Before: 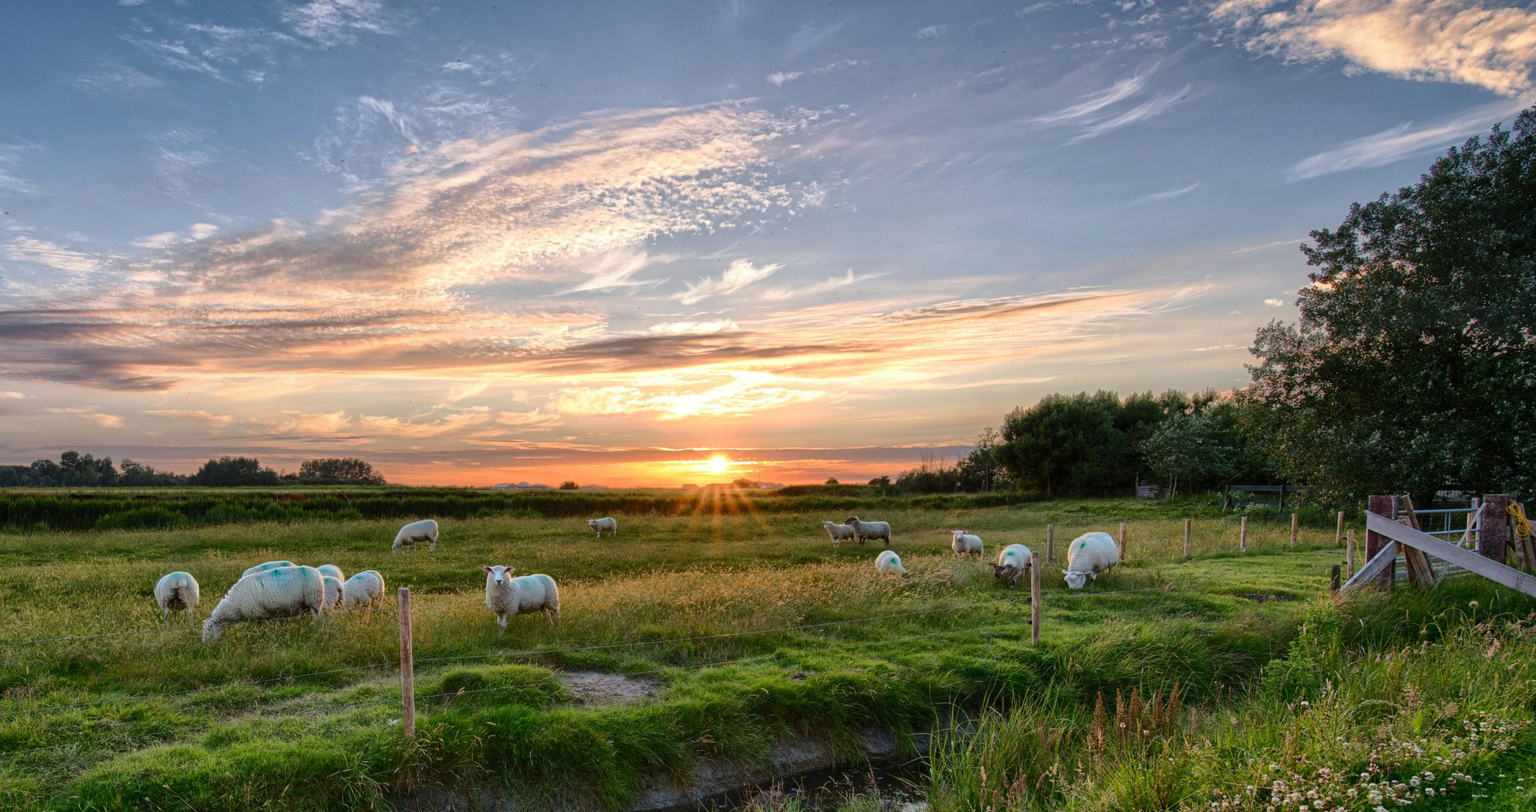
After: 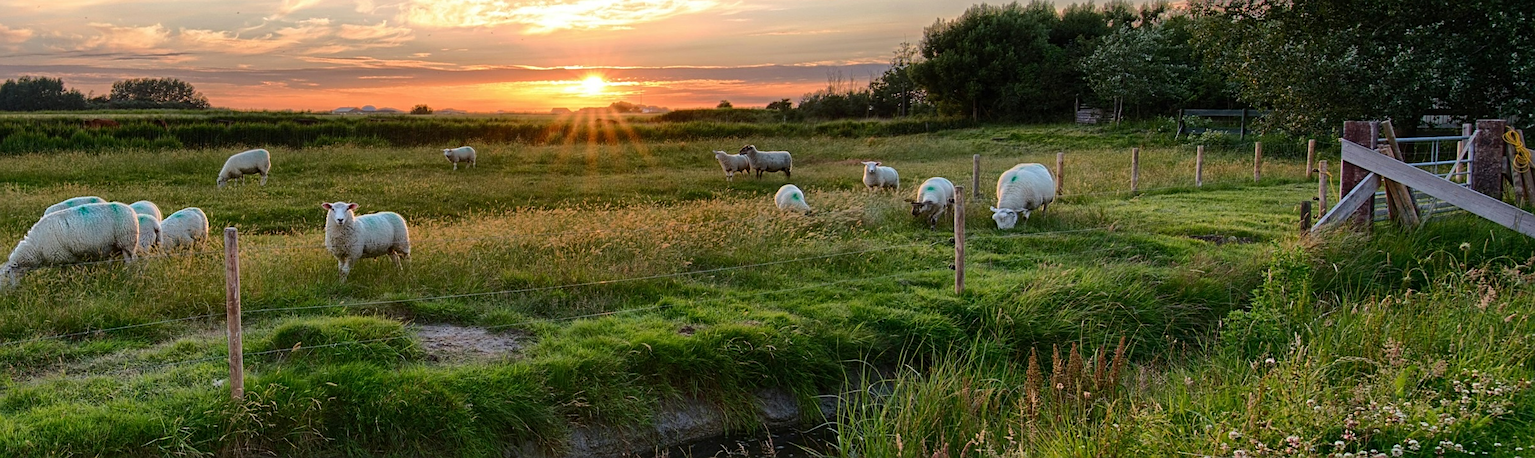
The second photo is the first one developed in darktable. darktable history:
crop and rotate: left 13.306%, top 48.129%, bottom 2.928%
sharpen: on, module defaults
